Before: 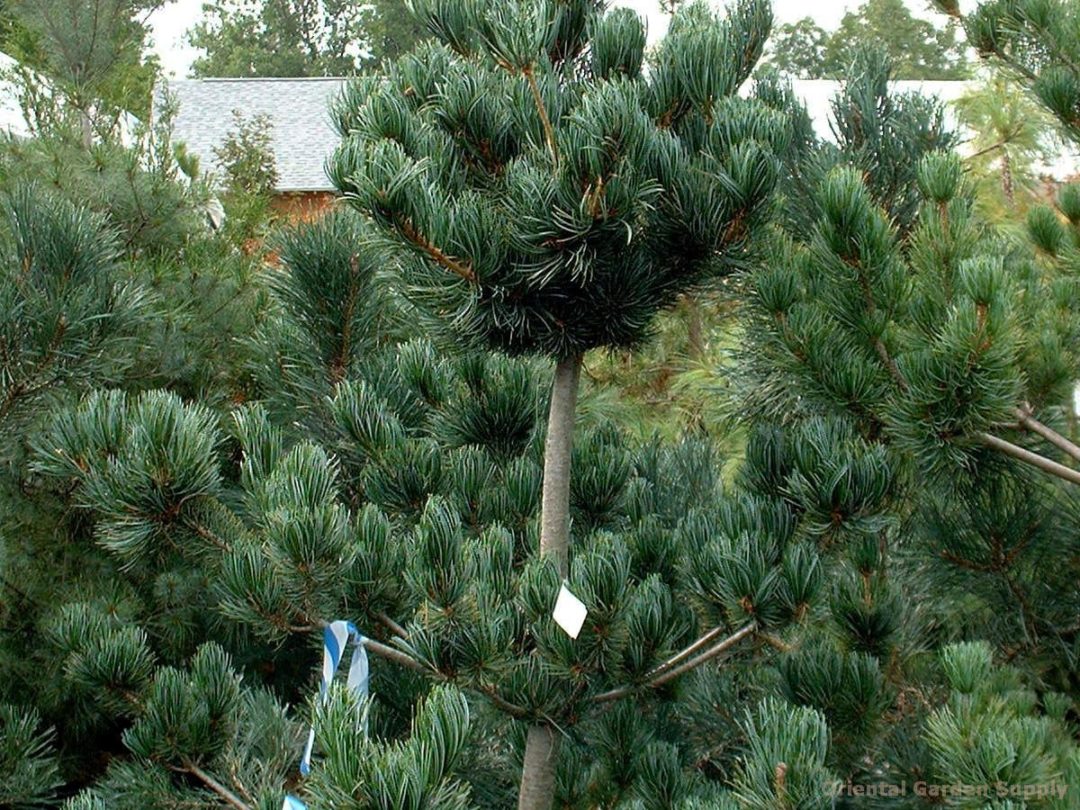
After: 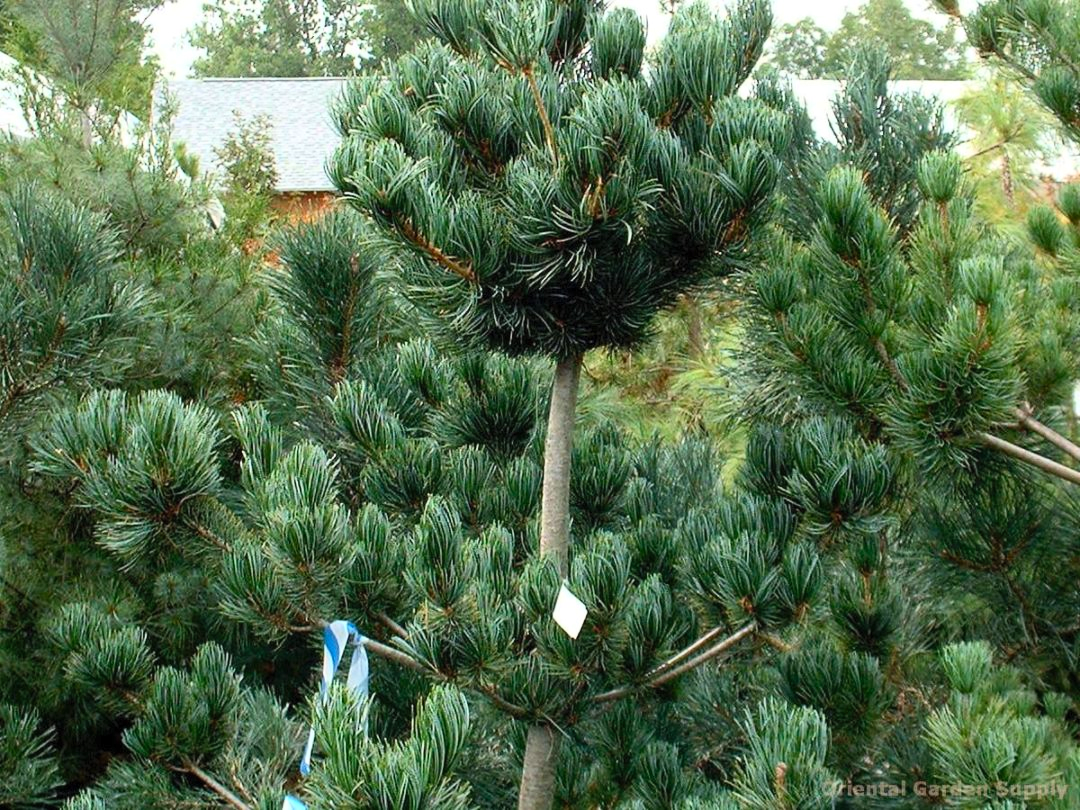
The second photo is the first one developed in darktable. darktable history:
contrast brightness saturation: contrast 0.2, brightness 0.16, saturation 0.22
shadows and highlights: radius 93.07, shadows -14.46, white point adjustment 0.23, highlights 31.48, compress 48.23%, highlights color adjustment 52.79%, soften with gaussian
